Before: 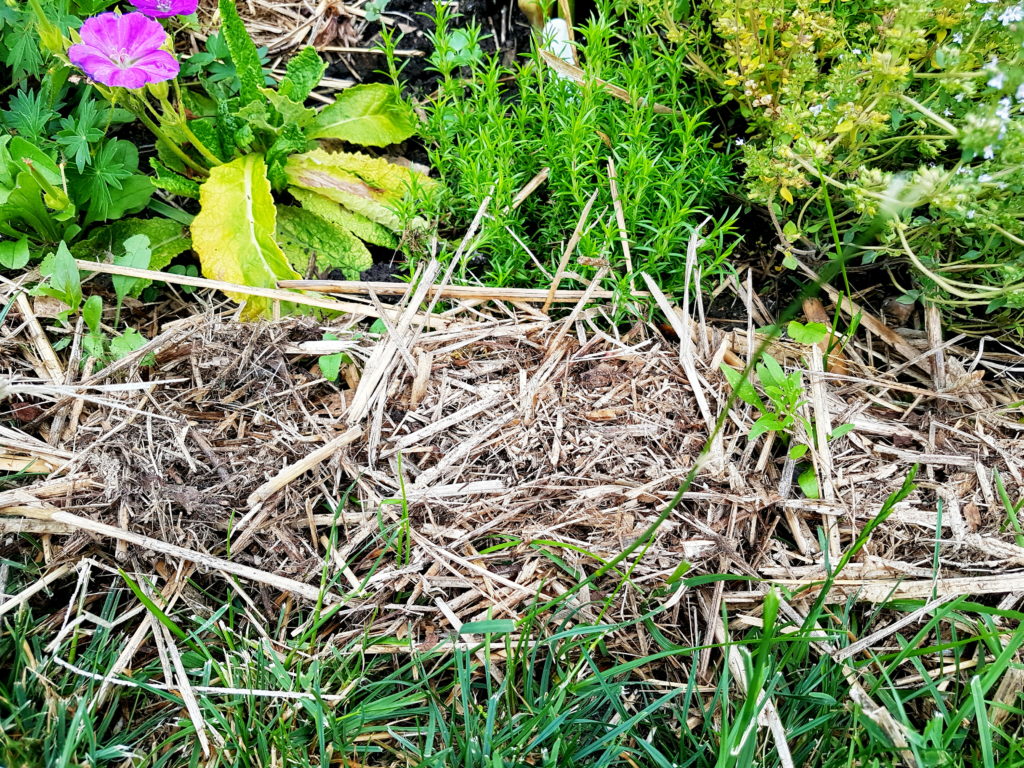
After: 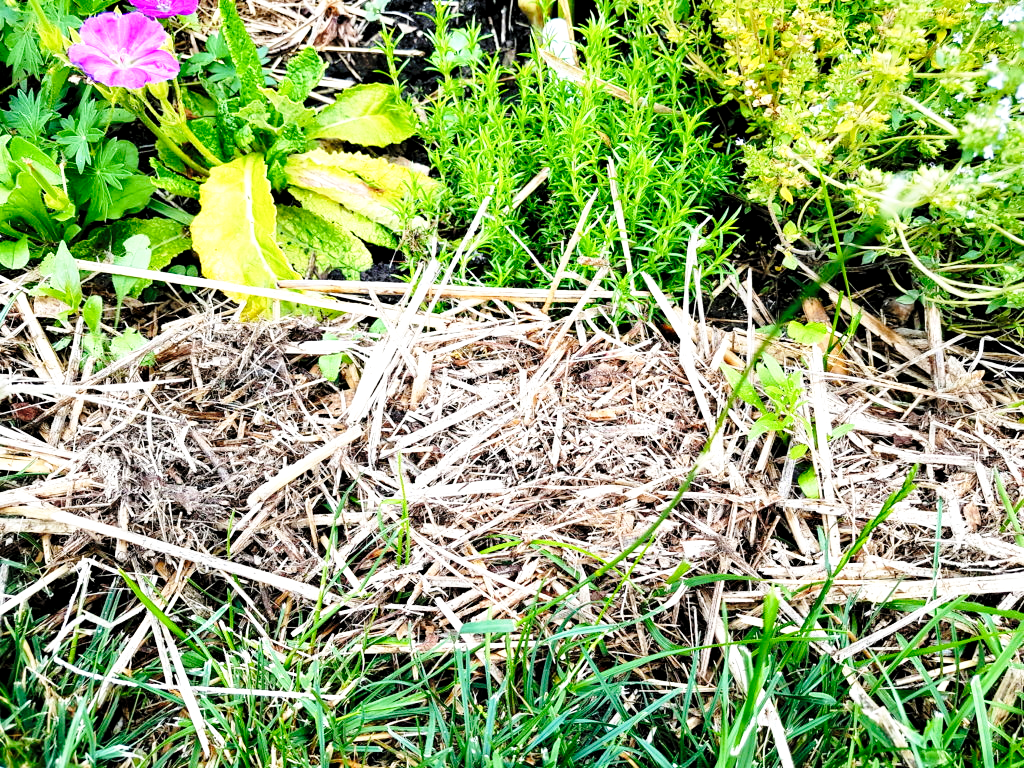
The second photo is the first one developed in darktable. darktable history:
levels: levels [0.031, 0.5, 0.969]
base curve: curves: ch0 [(0, 0) (0.028, 0.03) (0.121, 0.232) (0.46, 0.748) (0.859, 0.968) (1, 1)], preserve colors none
